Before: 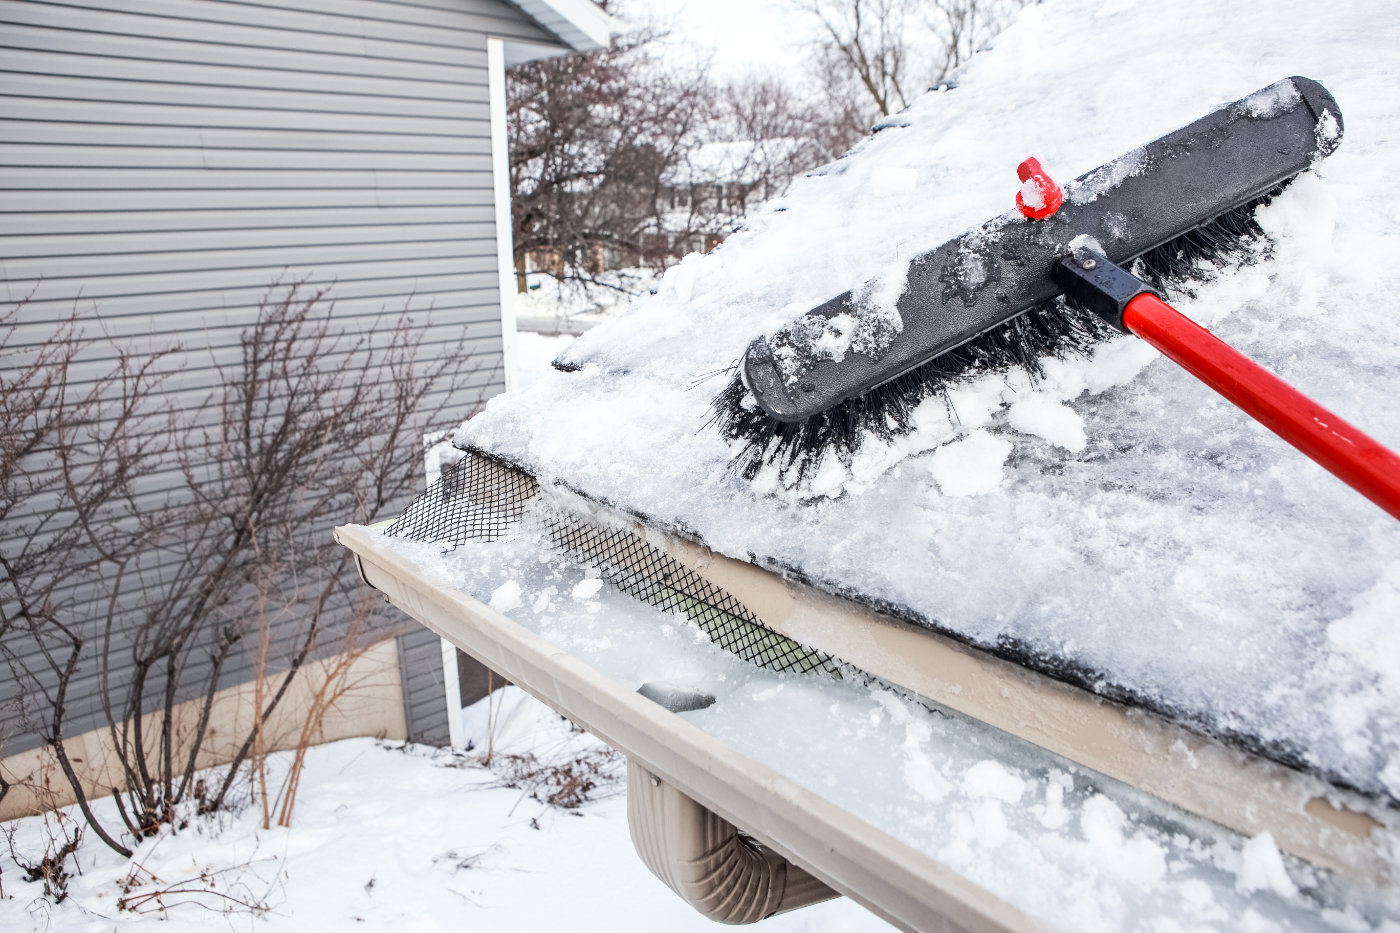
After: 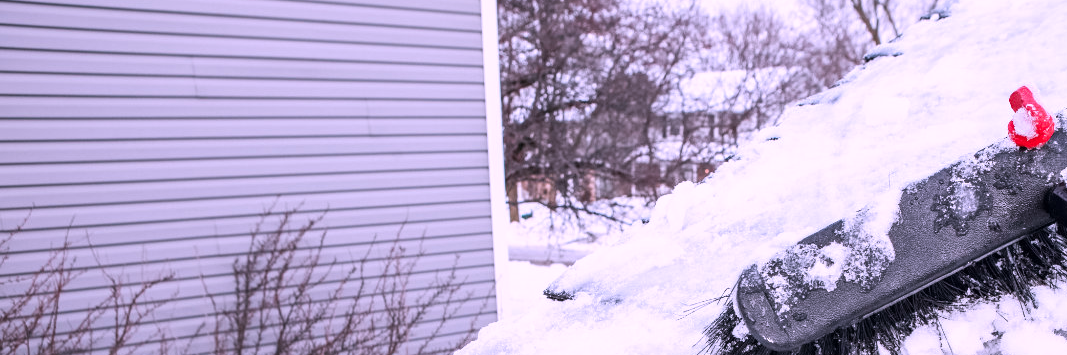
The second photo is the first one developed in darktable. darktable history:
color correction: highlights a* 15.03, highlights b* -25.07
crop: left 0.579%, top 7.627%, right 23.167%, bottom 54.275%
